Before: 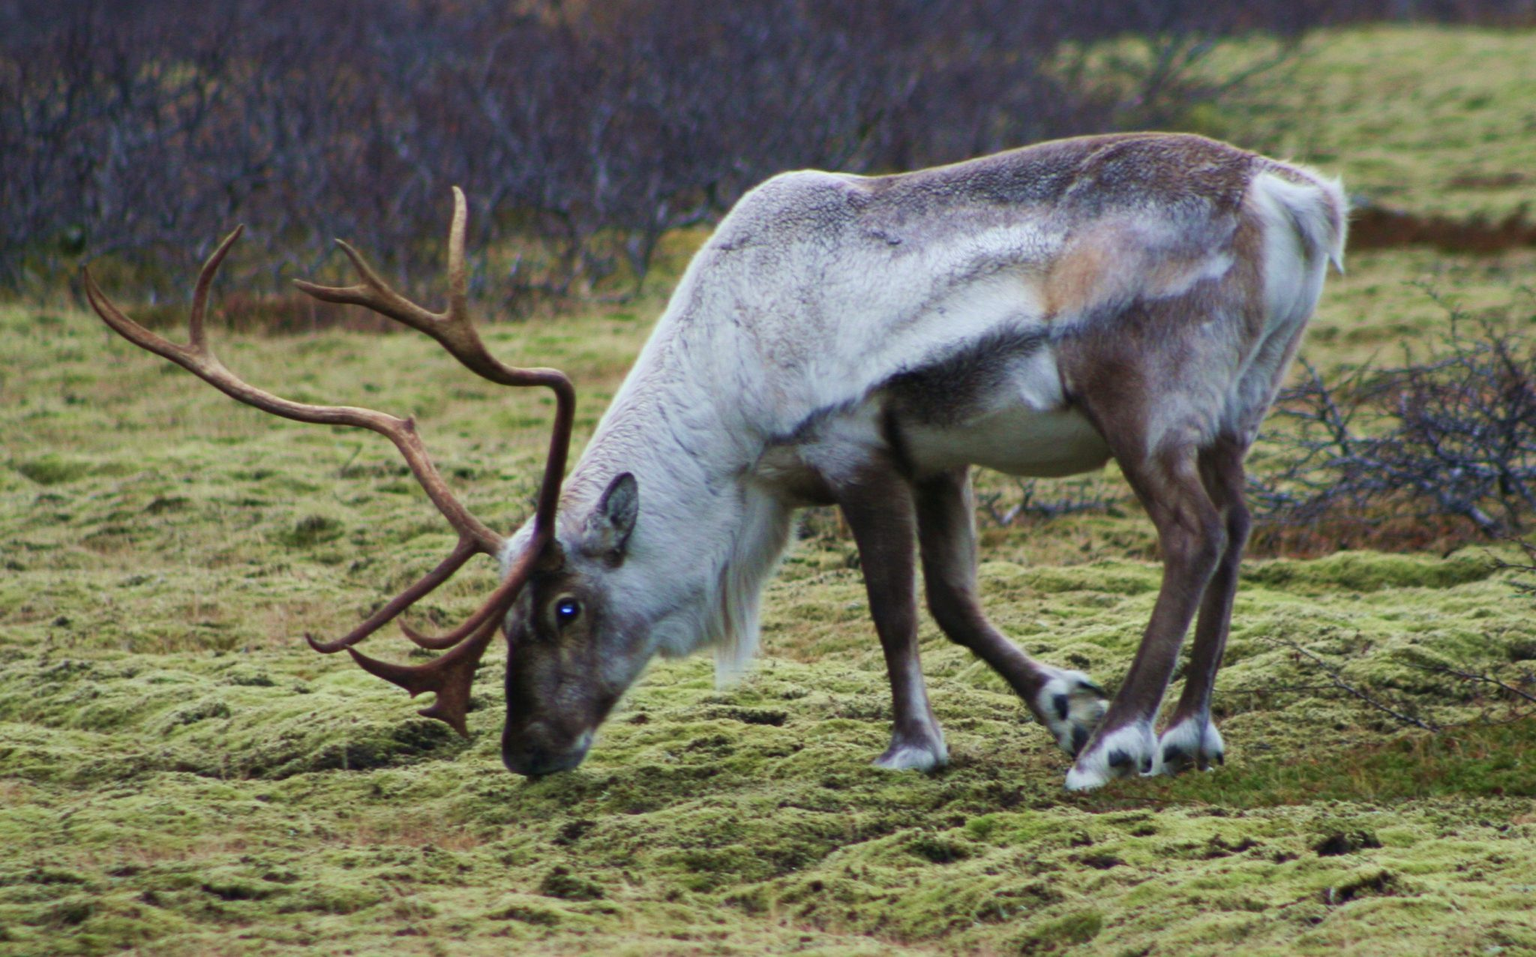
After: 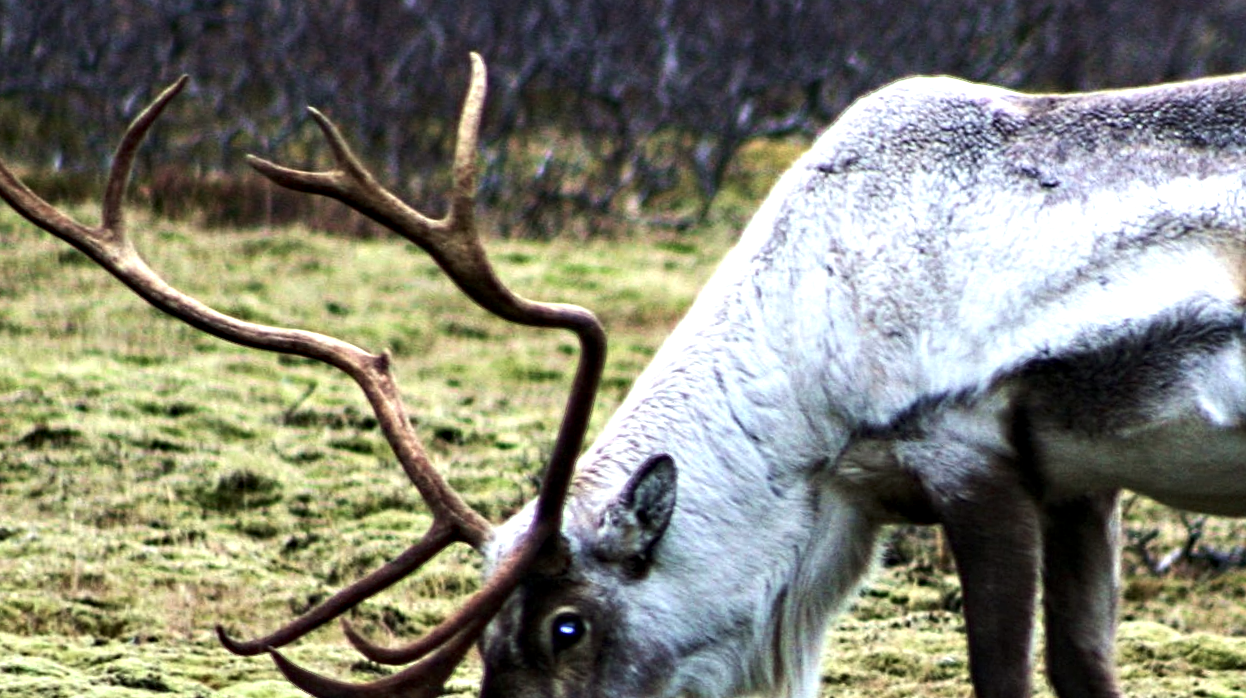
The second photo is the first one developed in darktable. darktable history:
tone equalizer: -8 EV -1.08 EV, -7 EV -0.98 EV, -6 EV -0.88 EV, -5 EV -0.549 EV, -3 EV 0.566 EV, -2 EV 0.867 EV, -1 EV 1.01 EV, +0 EV 1.08 EV, edges refinement/feathering 500, mask exposure compensation -1.57 EV, preserve details no
contrast equalizer: octaves 7, y [[0.506, 0.531, 0.562, 0.606, 0.638, 0.669], [0.5 ×6], [0.5 ×6], [0 ×6], [0 ×6]]
crop and rotate: angle -5.62°, left 2.168%, top 6.643%, right 27.665%, bottom 30.266%
